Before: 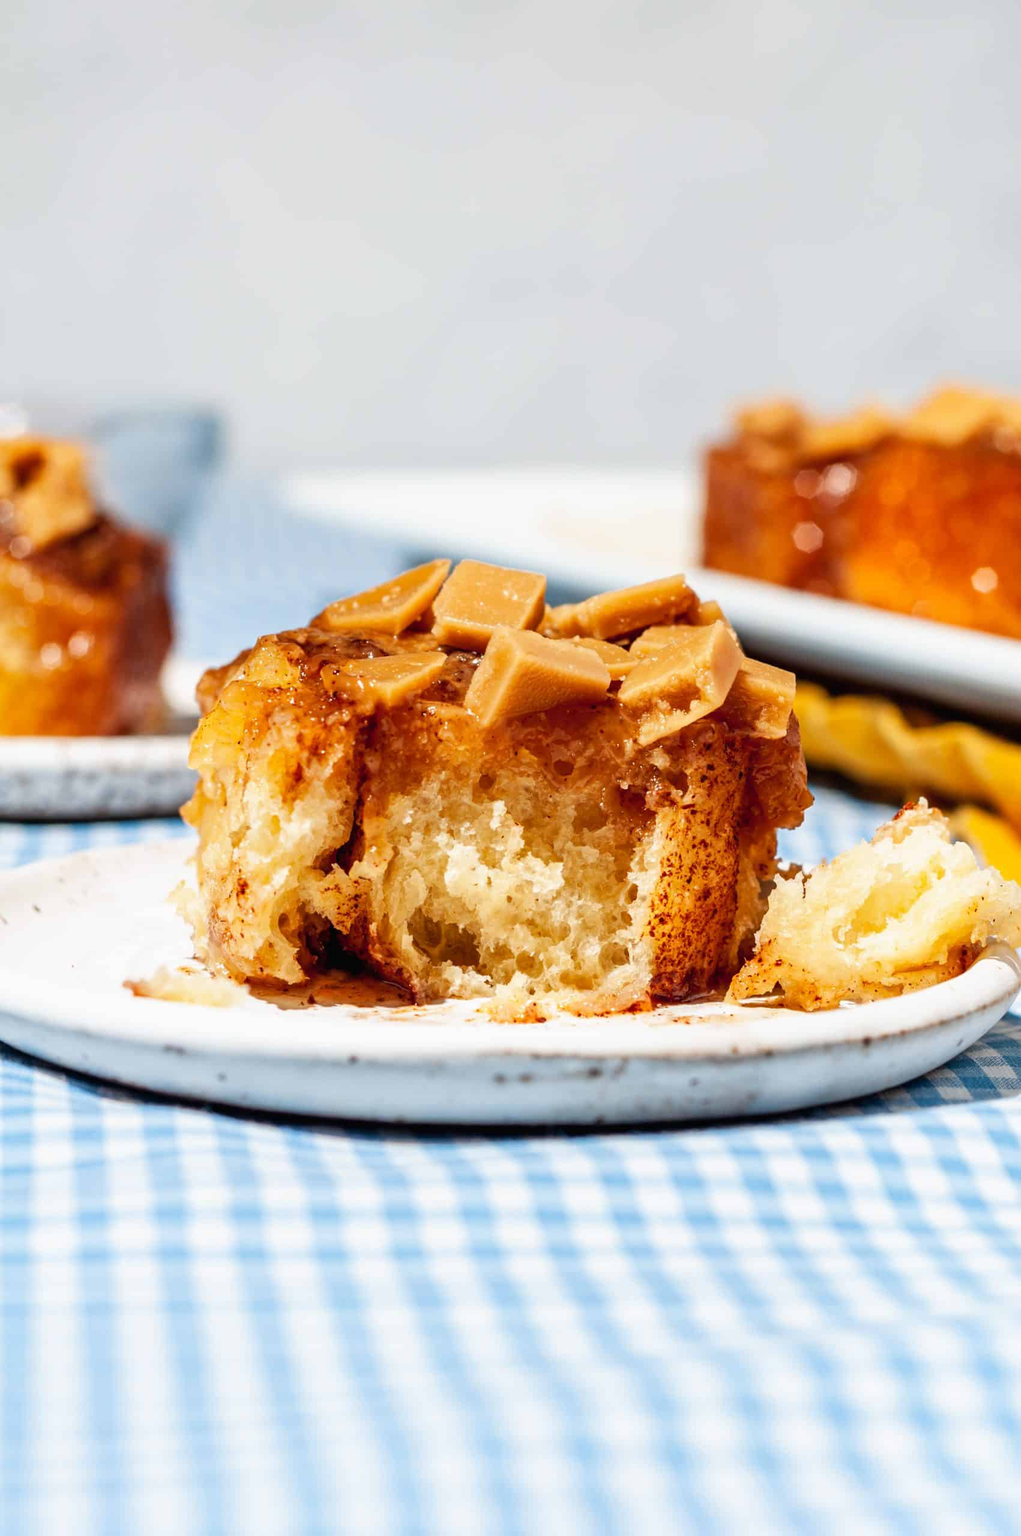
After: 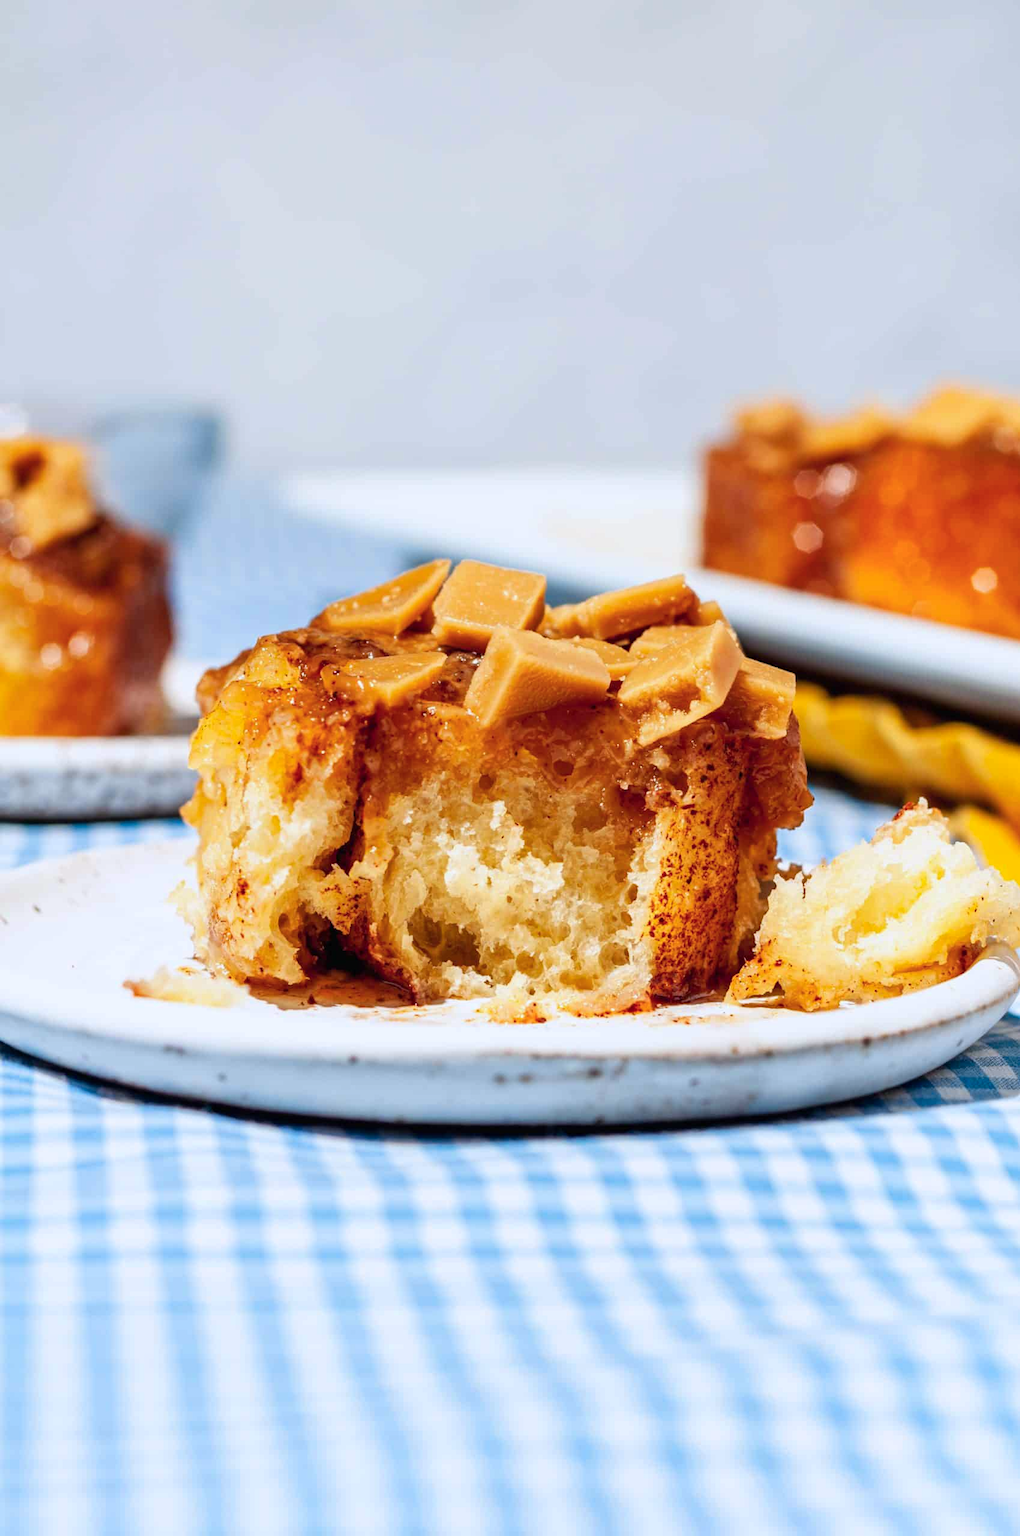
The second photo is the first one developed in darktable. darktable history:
color calibration: output R [0.994, 0.059, -0.119, 0], output G [-0.036, 1.09, -0.119, 0], output B [0.078, -0.108, 0.961, 0], illuminant as shot in camera, x 0.358, y 0.373, temperature 4628.91 K
